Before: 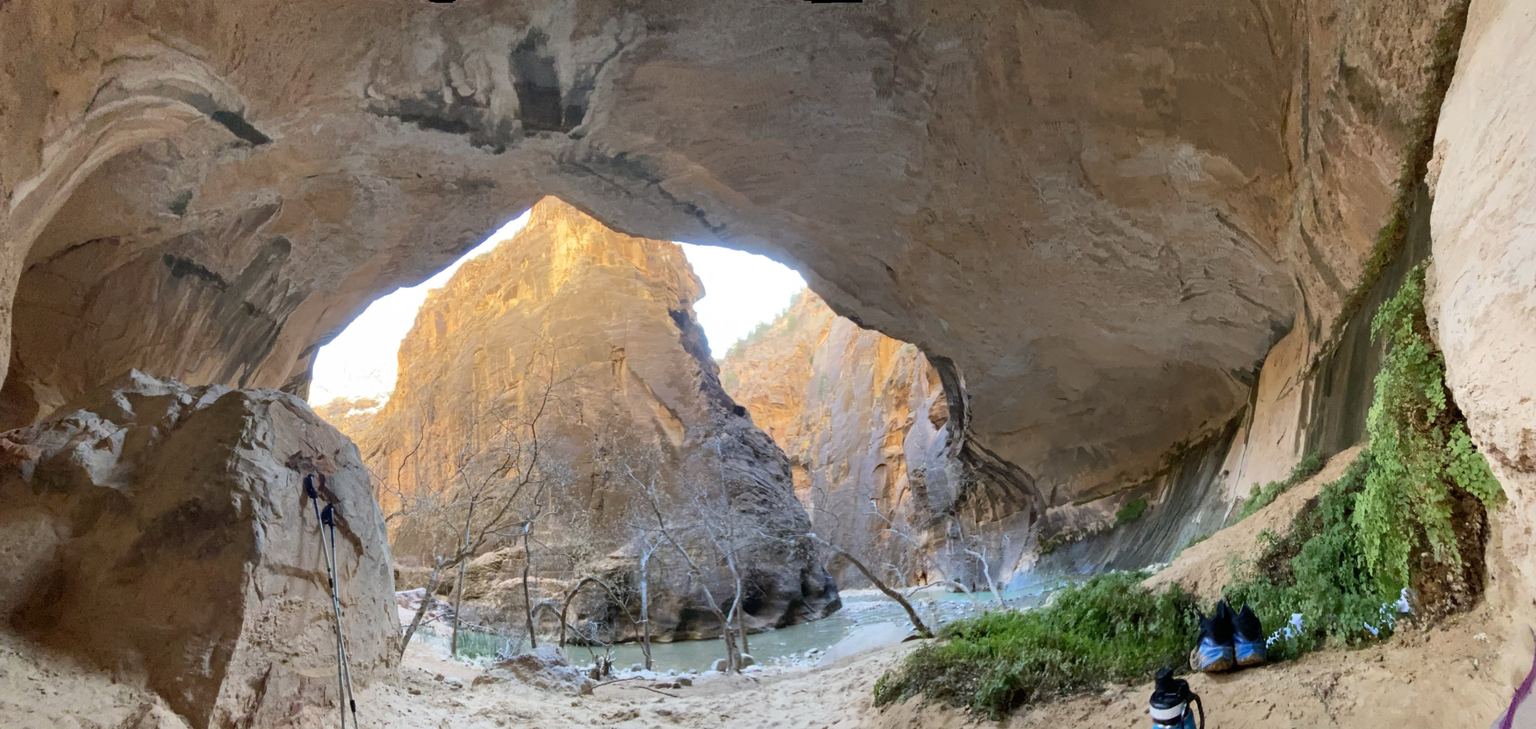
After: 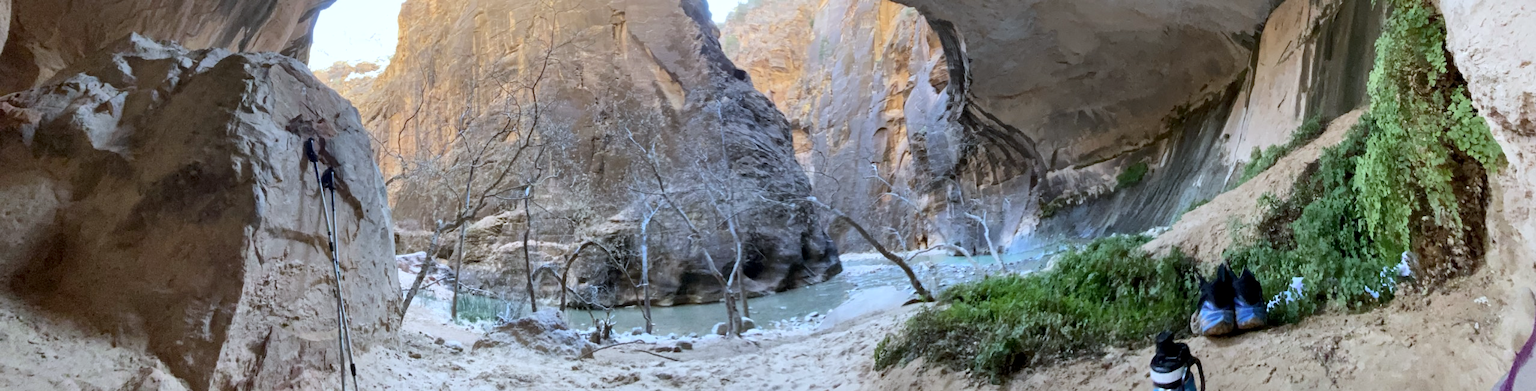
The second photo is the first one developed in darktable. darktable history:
color correction: saturation 0.8
local contrast: mode bilateral grid, contrast 20, coarseness 50, detail 130%, midtone range 0.2
levels: mode automatic, black 0.023%, white 99.97%, levels [0.062, 0.494, 0.925]
crop and rotate: top 46.237%
white balance: red 0.931, blue 1.11
